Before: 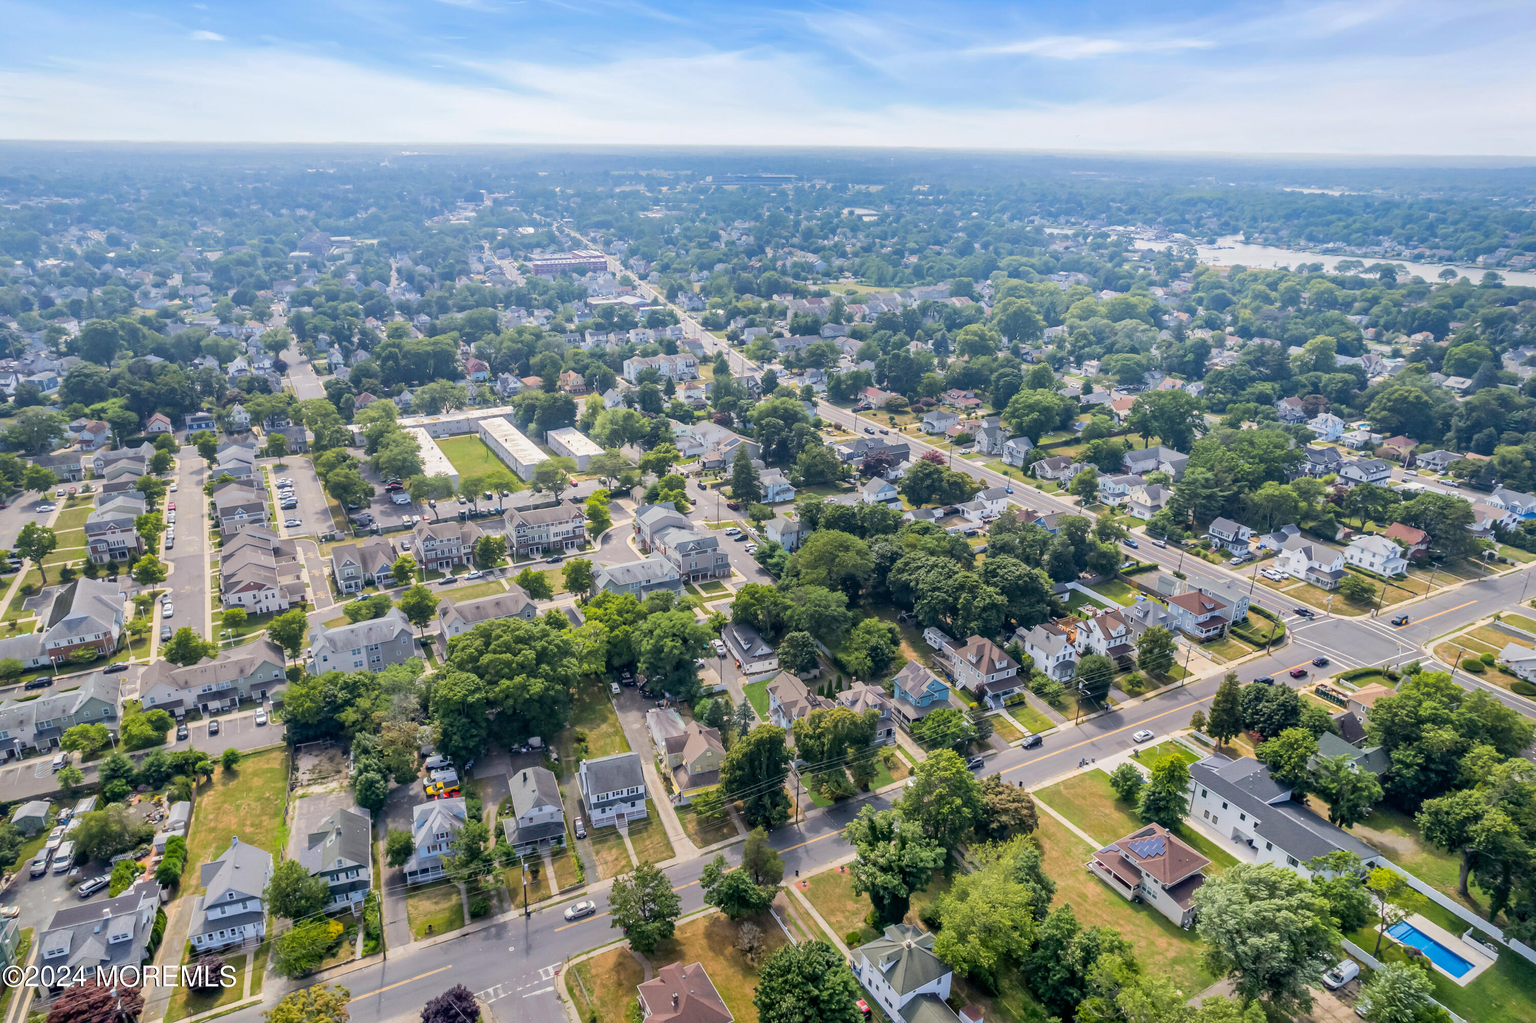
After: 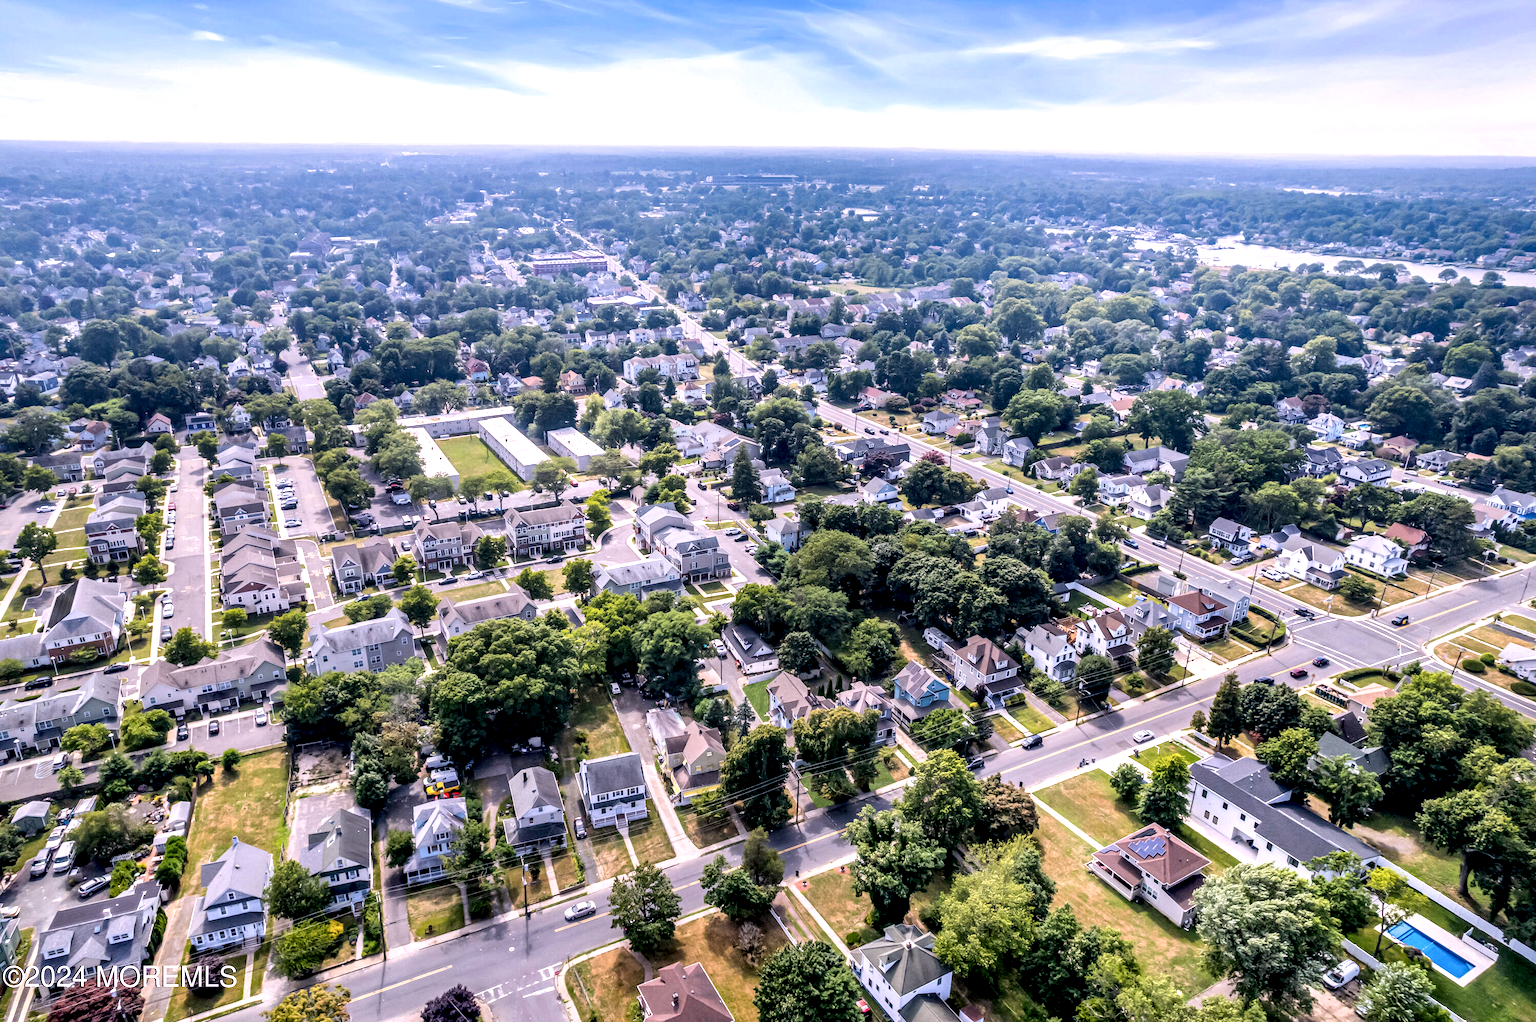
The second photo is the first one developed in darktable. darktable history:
white balance: red 1.066, blue 1.119
local contrast: highlights 80%, shadows 57%, detail 175%, midtone range 0.602
